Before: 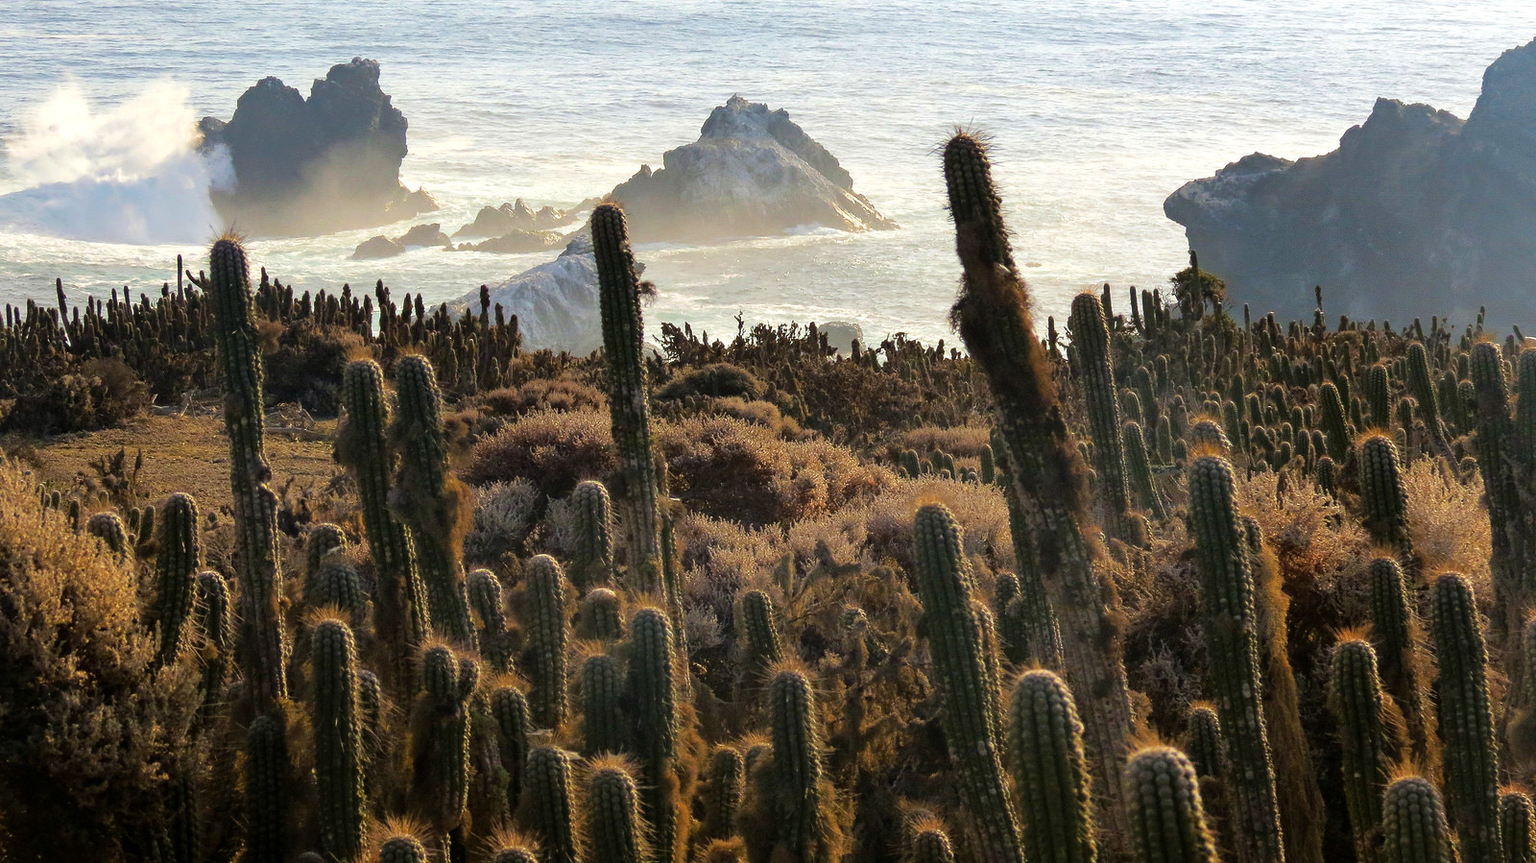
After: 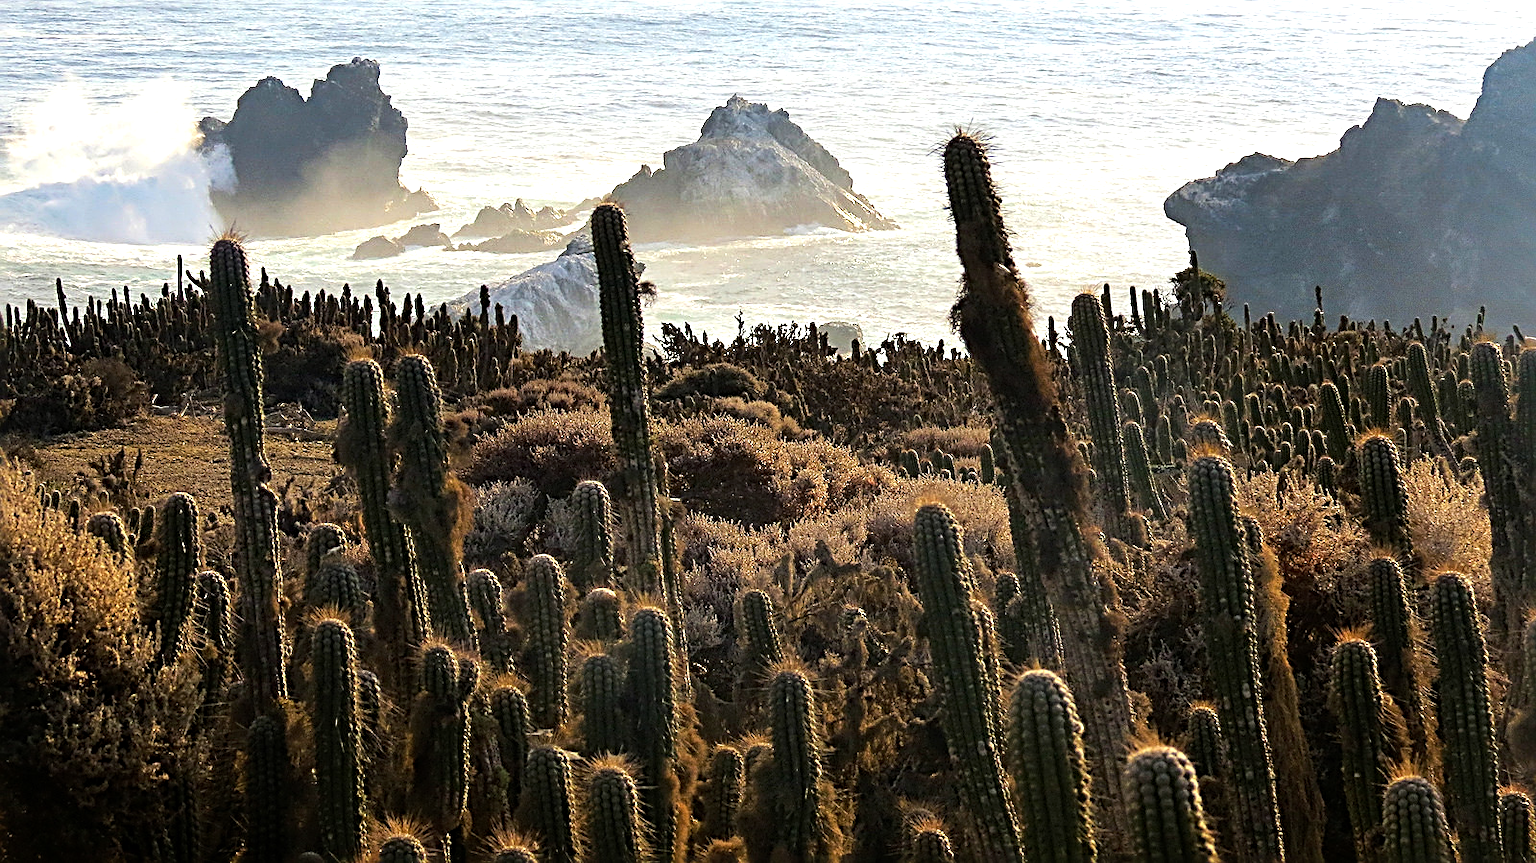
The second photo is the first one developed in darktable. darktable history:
sharpen: radius 3.002, amount 0.756
tone equalizer: -8 EV -0.43 EV, -7 EV -0.396 EV, -6 EV -0.34 EV, -5 EV -0.209 EV, -3 EV 0.219 EV, -2 EV 0.35 EV, -1 EV 0.37 EV, +0 EV 0.404 EV, edges refinement/feathering 500, mask exposure compensation -1.57 EV, preserve details no
